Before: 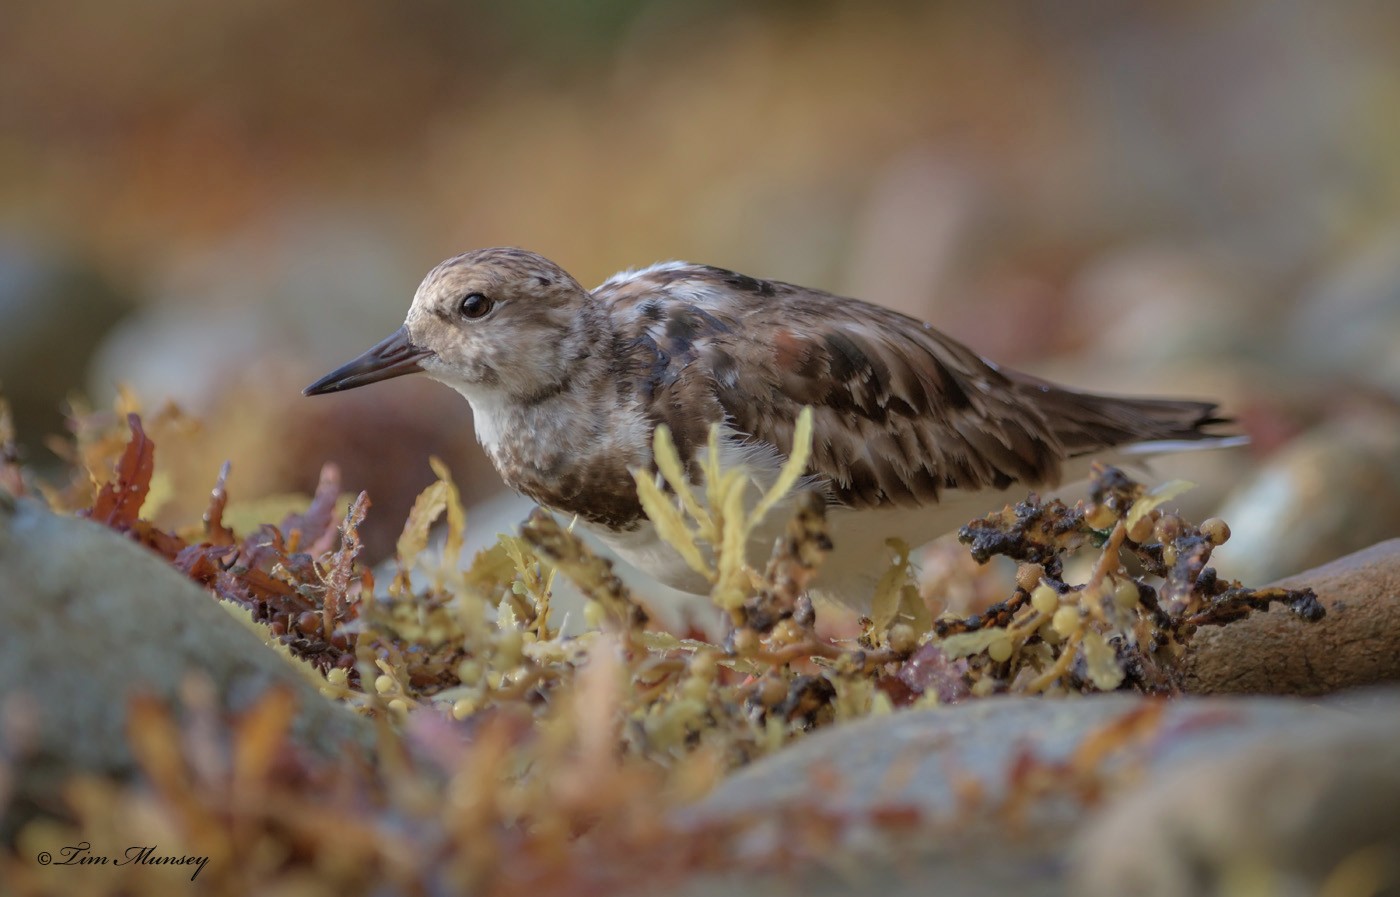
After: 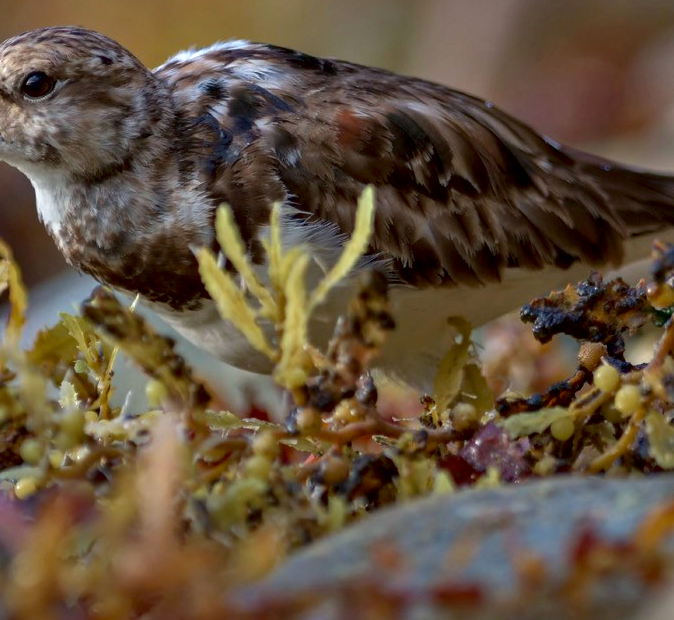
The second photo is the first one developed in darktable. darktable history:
haze removal: adaptive false
exposure: exposure -0.004 EV, compensate highlight preservation false
crop: left 31.336%, top 24.648%, right 20.459%, bottom 6.222%
contrast brightness saturation: contrast 0.066, brightness -0.14, saturation 0.112
contrast equalizer: y [[0.528, 0.548, 0.563, 0.562, 0.546, 0.526], [0.55 ×6], [0 ×6], [0 ×6], [0 ×6]]
